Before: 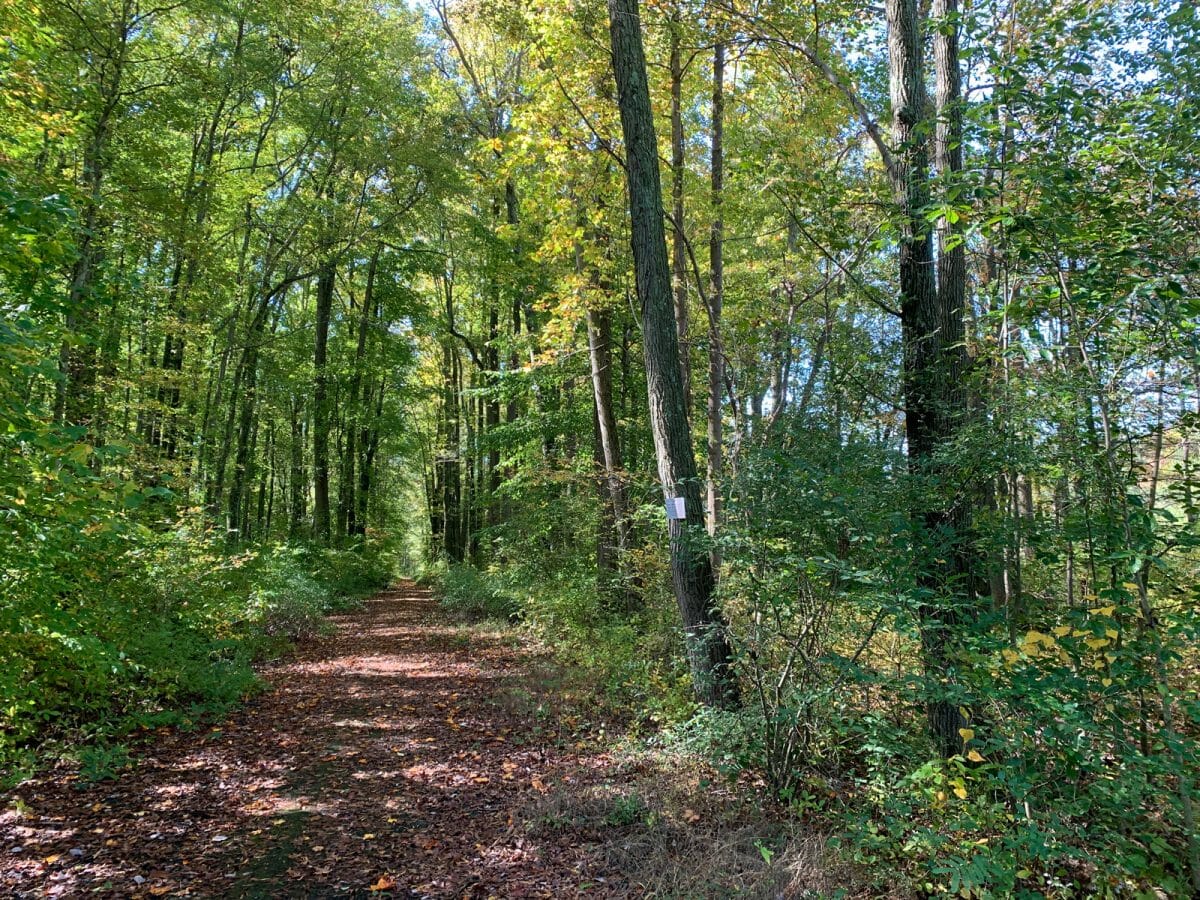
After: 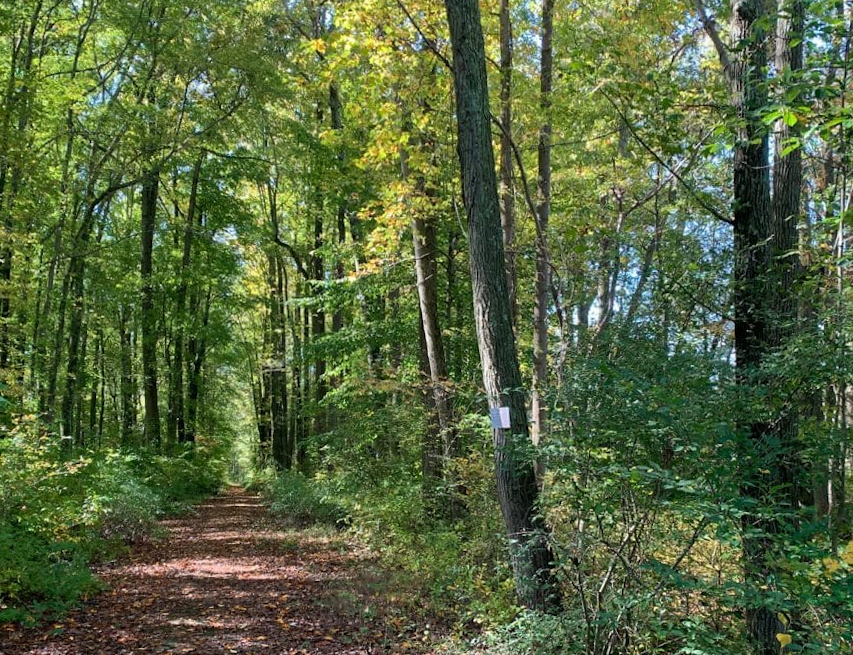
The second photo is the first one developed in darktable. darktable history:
rotate and perspective: rotation 0.074°, lens shift (vertical) 0.096, lens shift (horizontal) -0.041, crop left 0.043, crop right 0.952, crop top 0.024, crop bottom 0.979
crop and rotate: left 11.831%, top 11.346%, right 13.429%, bottom 13.899%
